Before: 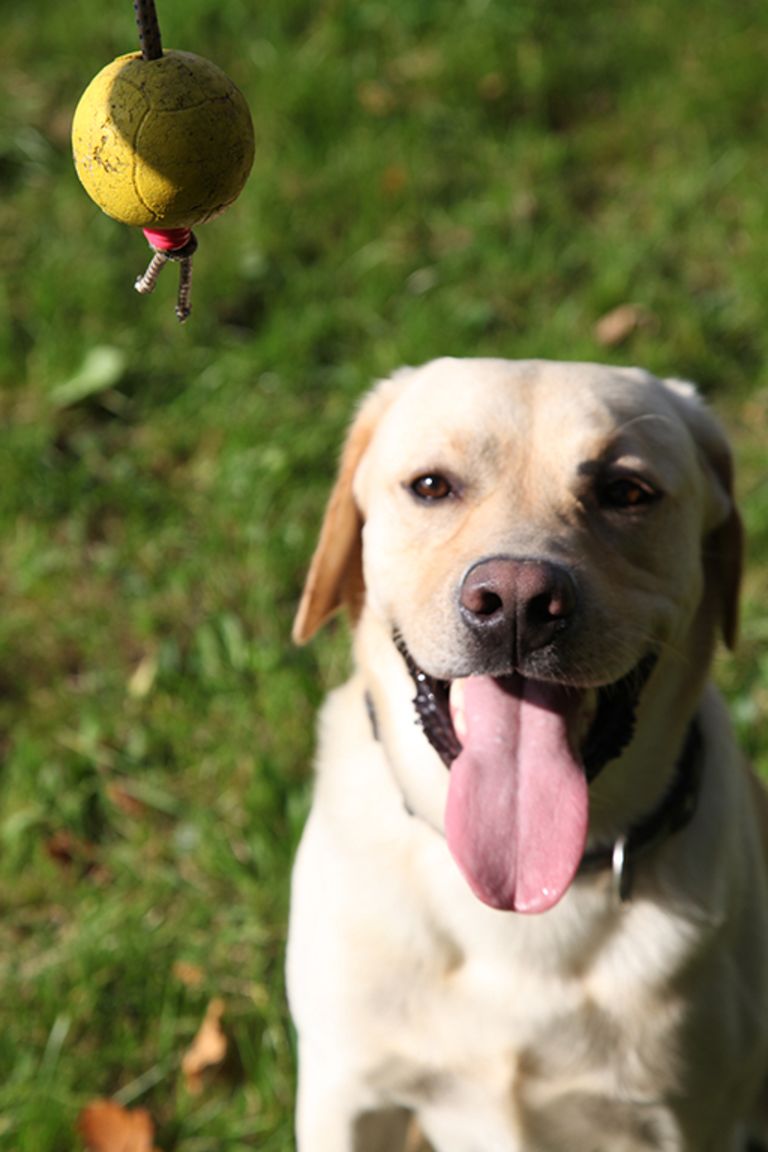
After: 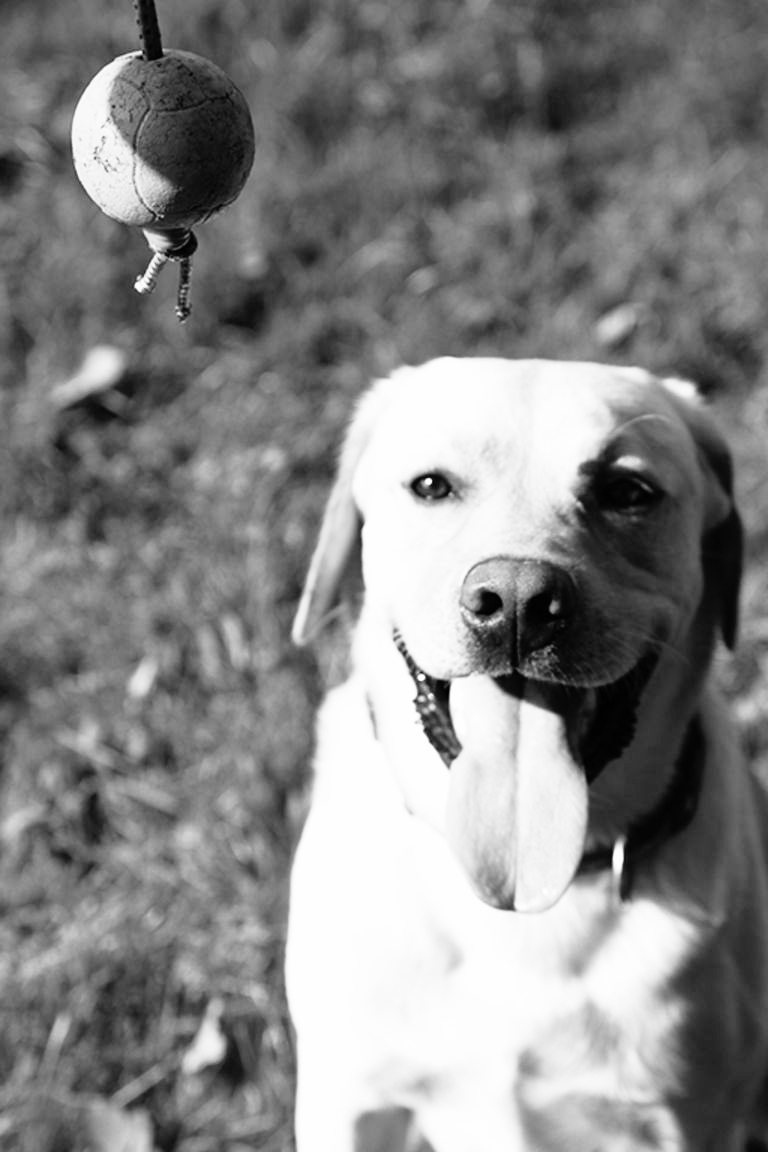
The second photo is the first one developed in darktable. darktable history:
base curve: curves: ch0 [(0, 0) (0.012, 0.01) (0.073, 0.168) (0.31, 0.711) (0.645, 0.957) (1, 1)], preserve colors none
color calibration: output gray [0.18, 0.41, 0.41, 0], gray › normalize channels true, illuminant same as pipeline (D50), adaptation XYZ, x 0.346, y 0.359, gamut compression 0
